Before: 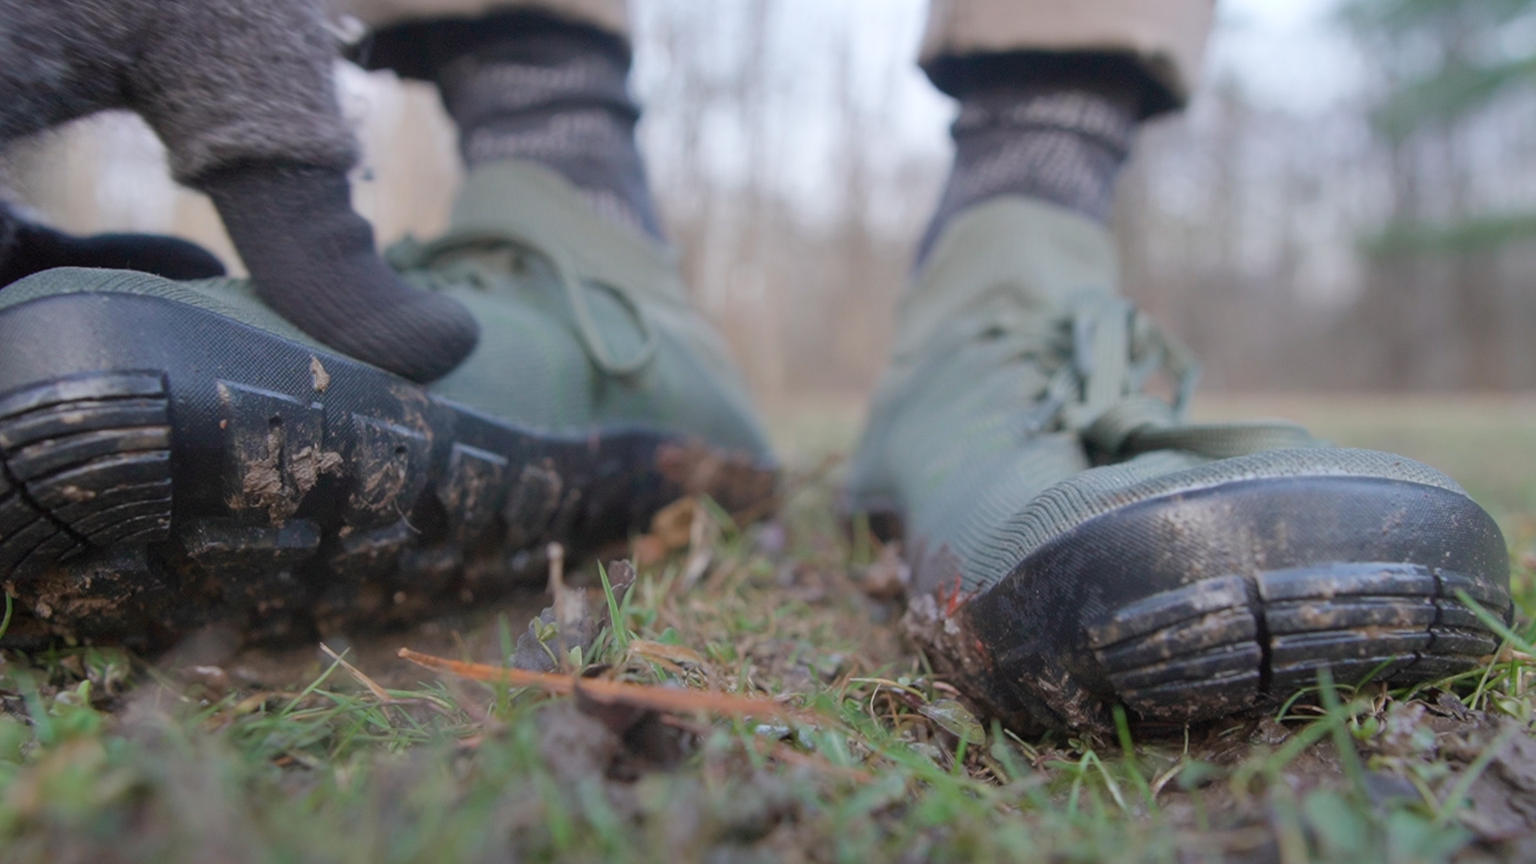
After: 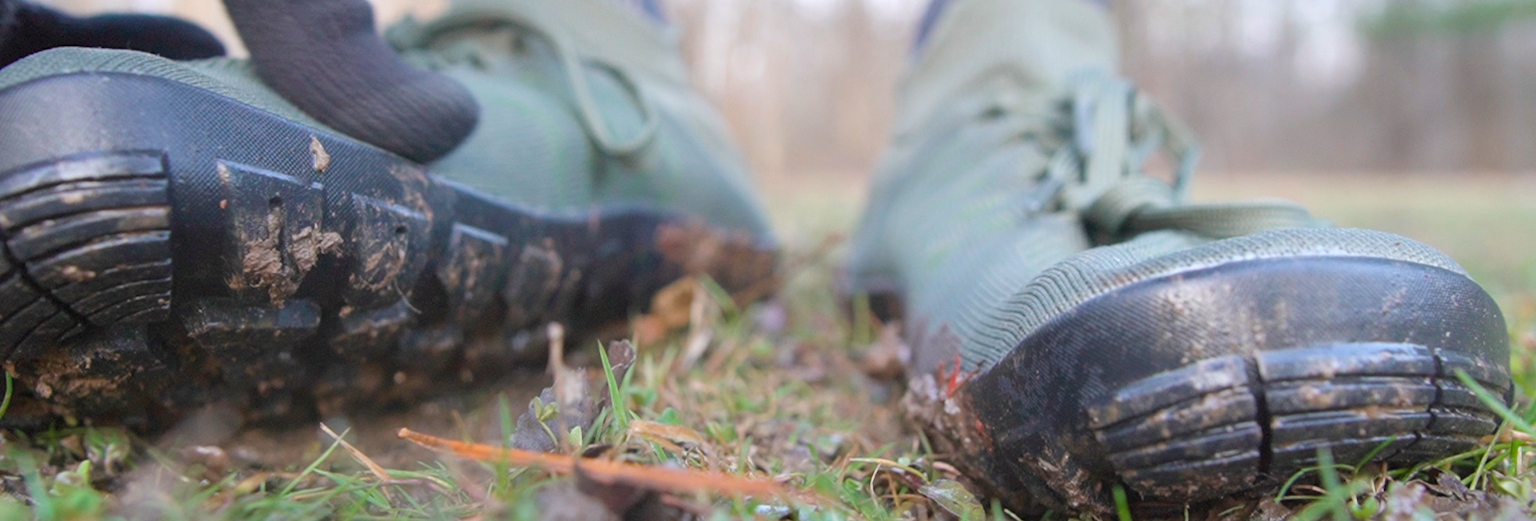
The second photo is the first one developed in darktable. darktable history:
color balance rgb: perceptual saturation grading › global saturation 19.749%
crop and rotate: top 25.638%, bottom 13.945%
exposure: black level correction 0, exposure 0.694 EV, compensate highlight preservation false
